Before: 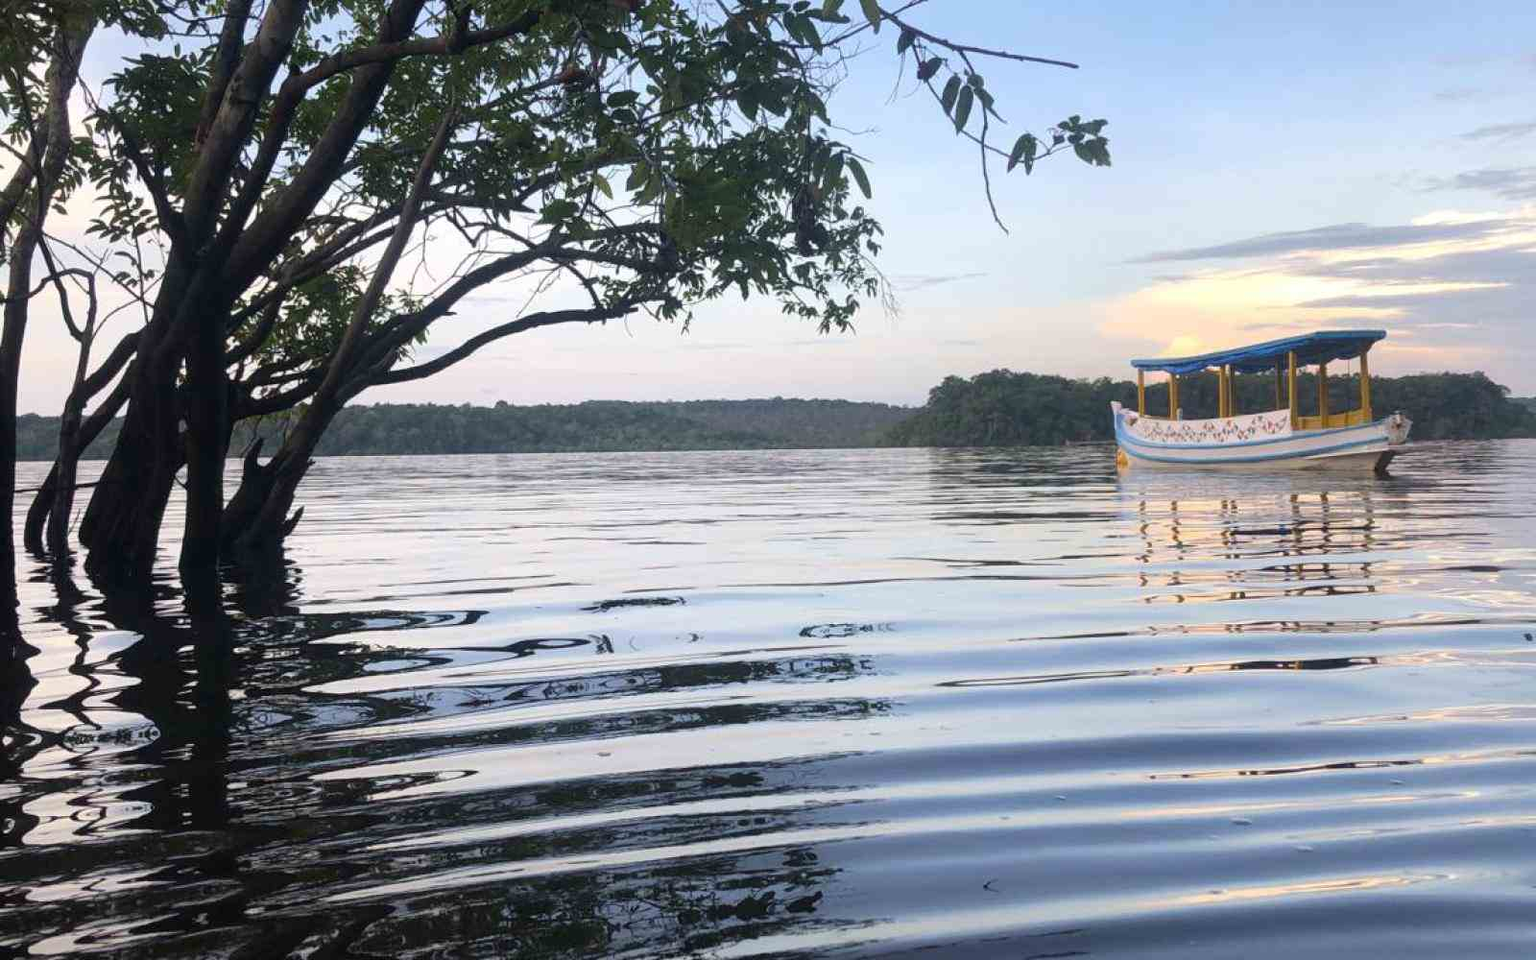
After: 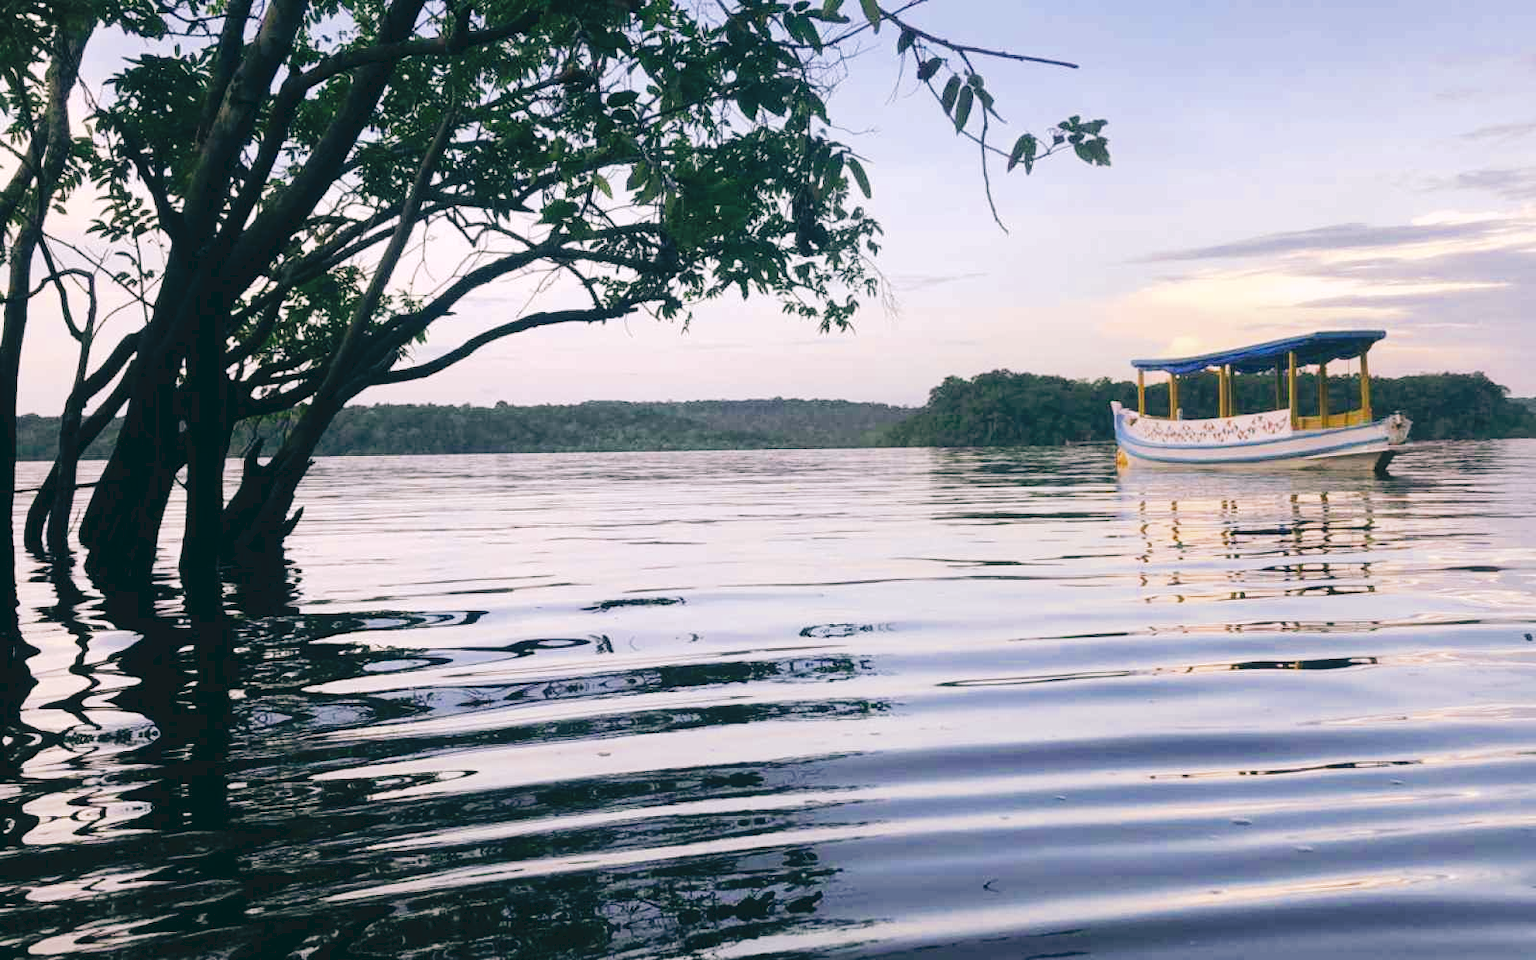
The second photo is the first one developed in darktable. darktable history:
tone curve: curves: ch0 [(0, 0) (0.003, 0.077) (0.011, 0.078) (0.025, 0.078) (0.044, 0.08) (0.069, 0.088) (0.1, 0.102) (0.136, 0.12) (0.177, 0.148) (0.224, 0.191) (0.277, 0.261) (0.335, 0.335) (0.399, 0.419) (0.468, 0.522) (0.543, 0.611) (0.623, 0.702) (0.709, 0.779) (0.801, 0.855) (0.898, 0.918) (1, 1)], preserve colors none
color look up table: target L [96.96, 97.78, 93.54, 92.28, 93.56, 93.56, 81.44, 73.95, 66.45, 54.51, 51.32, 49.05, 46.73, 20.34, 200.99, 74.67, 81.39, 69.11, 61.14, 61.88, 52.54, 53.45, 47.86, 47.38, 43.27, 43.13, 30.38, 22.21, 17.18, 88.54, 72.61, 72, 69.41, 57.54, 65.25, 55.59, 48.64, 49.49, 35.69, 31.47, 16.08, 6.146, 3.368, 80.31, 67.47, 64.24, 55.2, 41.35, 25.74], target a [-0.242, -13, -27.28, -23.76, -21.84, -6.561, -15.43, -21.05, -46.89, -37.89, -7.83, -9.465, -25.7, -28.82, 0, 21.79, 0.779, 38.92, 42.21, 16.36, 64.53, 22.19, 65.93, 62.6, 21.8, 46.92, 0.703, 19.5, 20.72, 17.4, 41.96, 6.134, 33.53, 11.96, 62.08, 67.7, 19.79, 39.48, 50.25, 38.42, 21.45, -18.3, -6.344, -17.74, 0.697, -4.877, -19.99, 4.297, -4.367], target b [16.42, 42.31, 35.39, 16.72, 0.852, 3.69, 31.56, 4.5, 42.27, 27.2, 26.86, 6.812, 2.096, 14.18, -0.001, 44.77, 76.32, 20.95, 59.41, 44.22, 45.89, 12.27, 25.7, 56.25, 41.5, 42.71, 2.004, 25.75, 4.643, -11.99, -12.92, 0.973, -36.98, -10.16, -37.83, -16.91, -68.2, -27.28, -57.03, -17.53, -41.34, -8.193, -28.44, -17.88, -22.44, -45.68, -17.01, -51.87, -21.26], num patches 49
